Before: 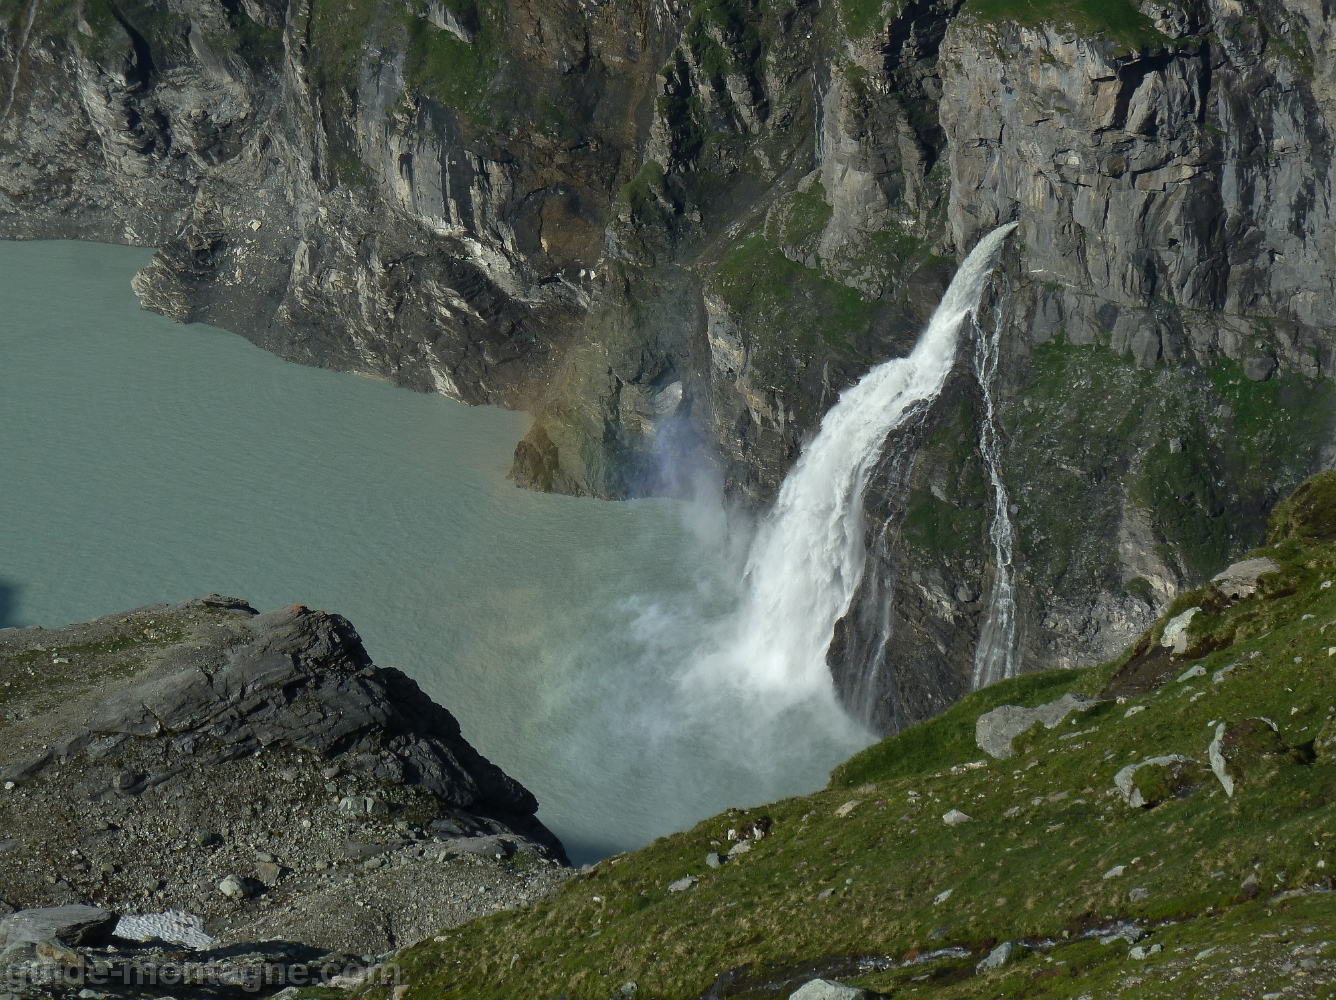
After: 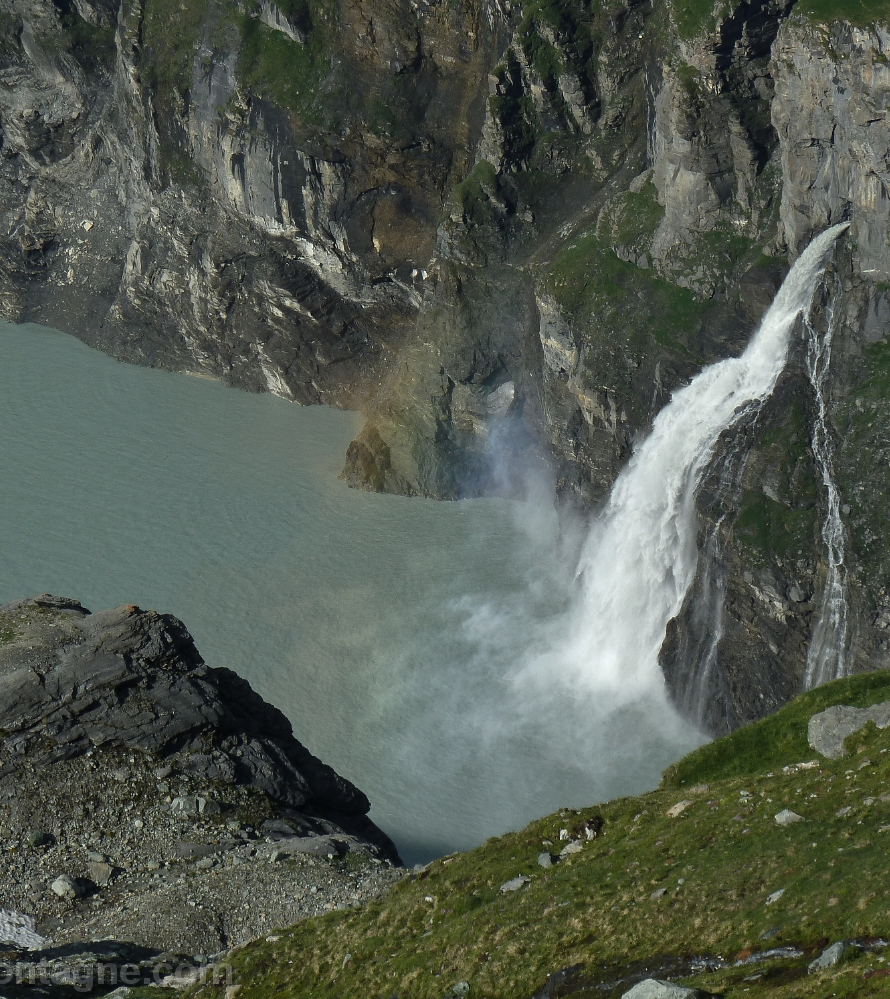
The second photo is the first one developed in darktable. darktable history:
color zones: curves: ch0 [(0.018, 0.548) (0.224, 0.64) (0.425, 0.447) (0.675, 0.575) (0.732, 0.579)]; ch1 [(0.066, 0.487) (0.25, 0.5) (0.404, 0.43) (0.75, 0.421) (0.956, 0.421)]; ch2 [(0.044, 0.561) (0.215, 0.465) (0.399, 0.544) (0.465, 0.548) (0.614, 0.447) (0.724, 0.43) (0.882, 0.623) (0.956, 0.632)]
crop and rotate: left 12.648%, right 20.685%
